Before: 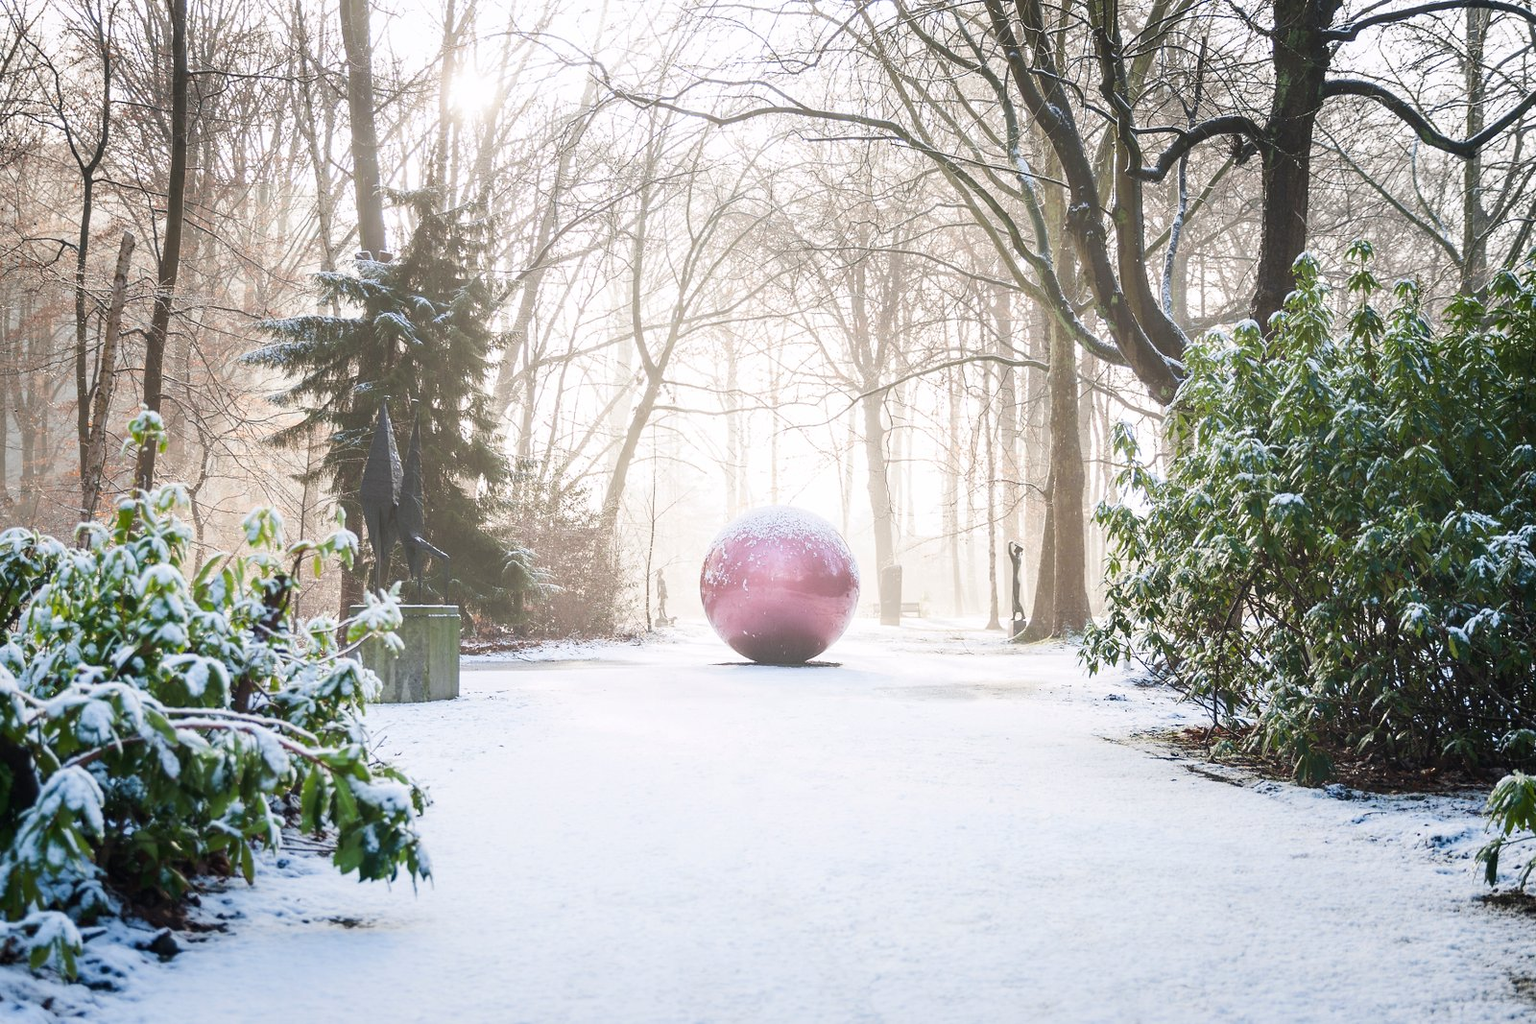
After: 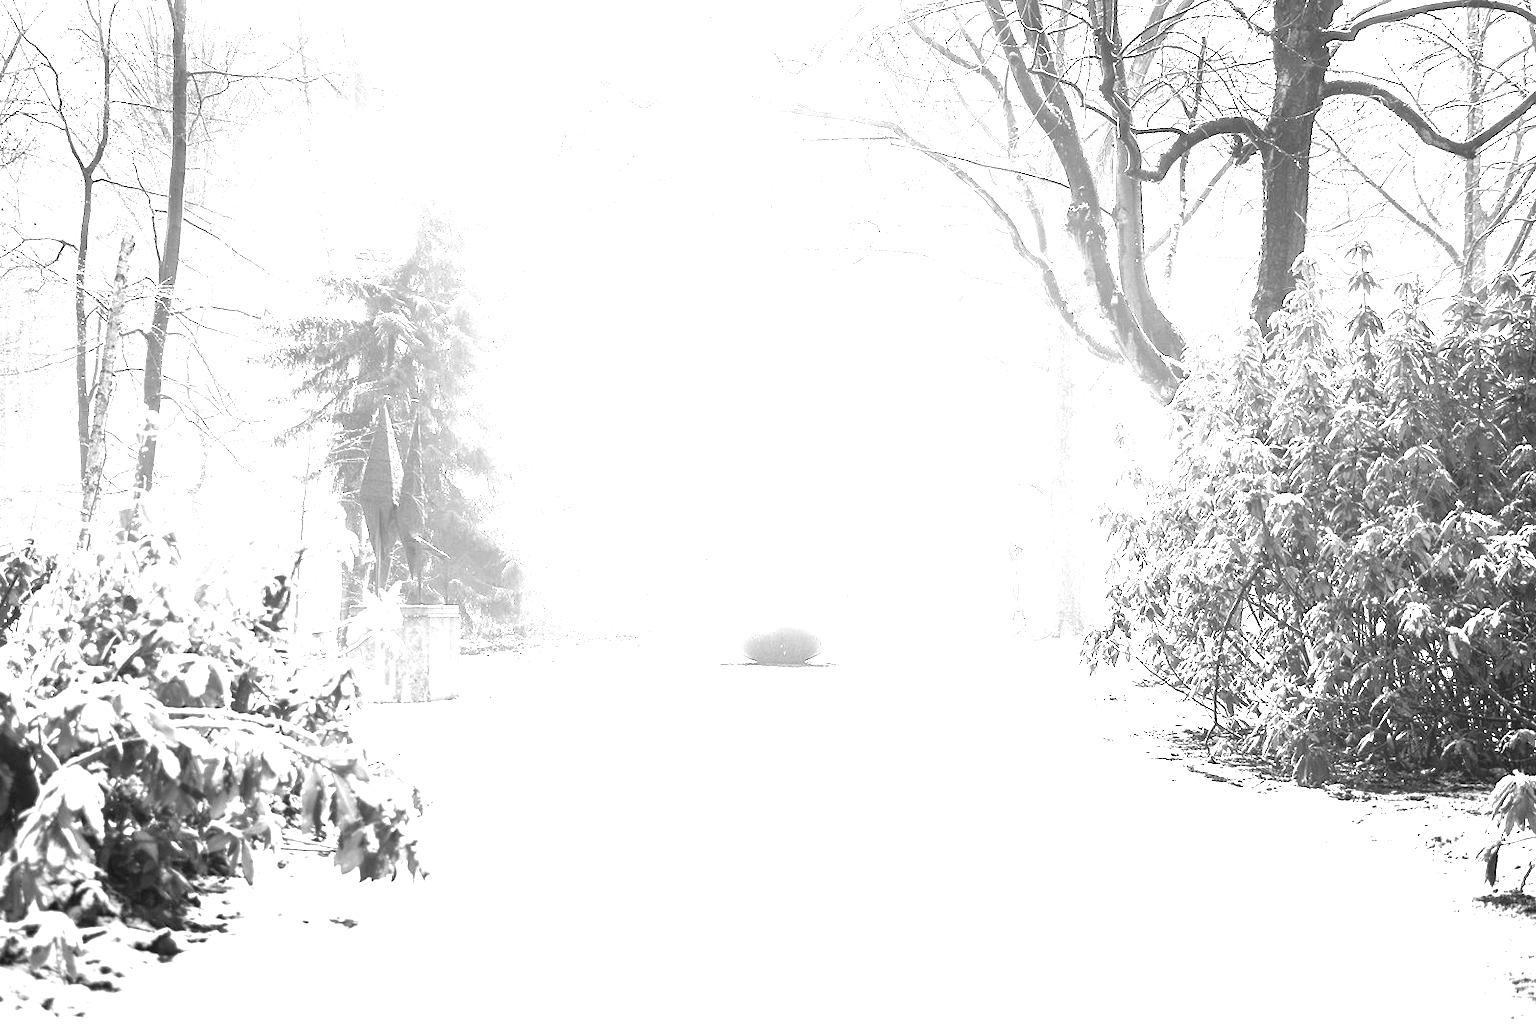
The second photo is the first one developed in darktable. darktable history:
exposure: black level correction 0, exposure 2.327 EV, compensate exposure bias true, compensate highlight preservation false
color contrast: green-magenta contrast 0, blue-yellow contrast 0
